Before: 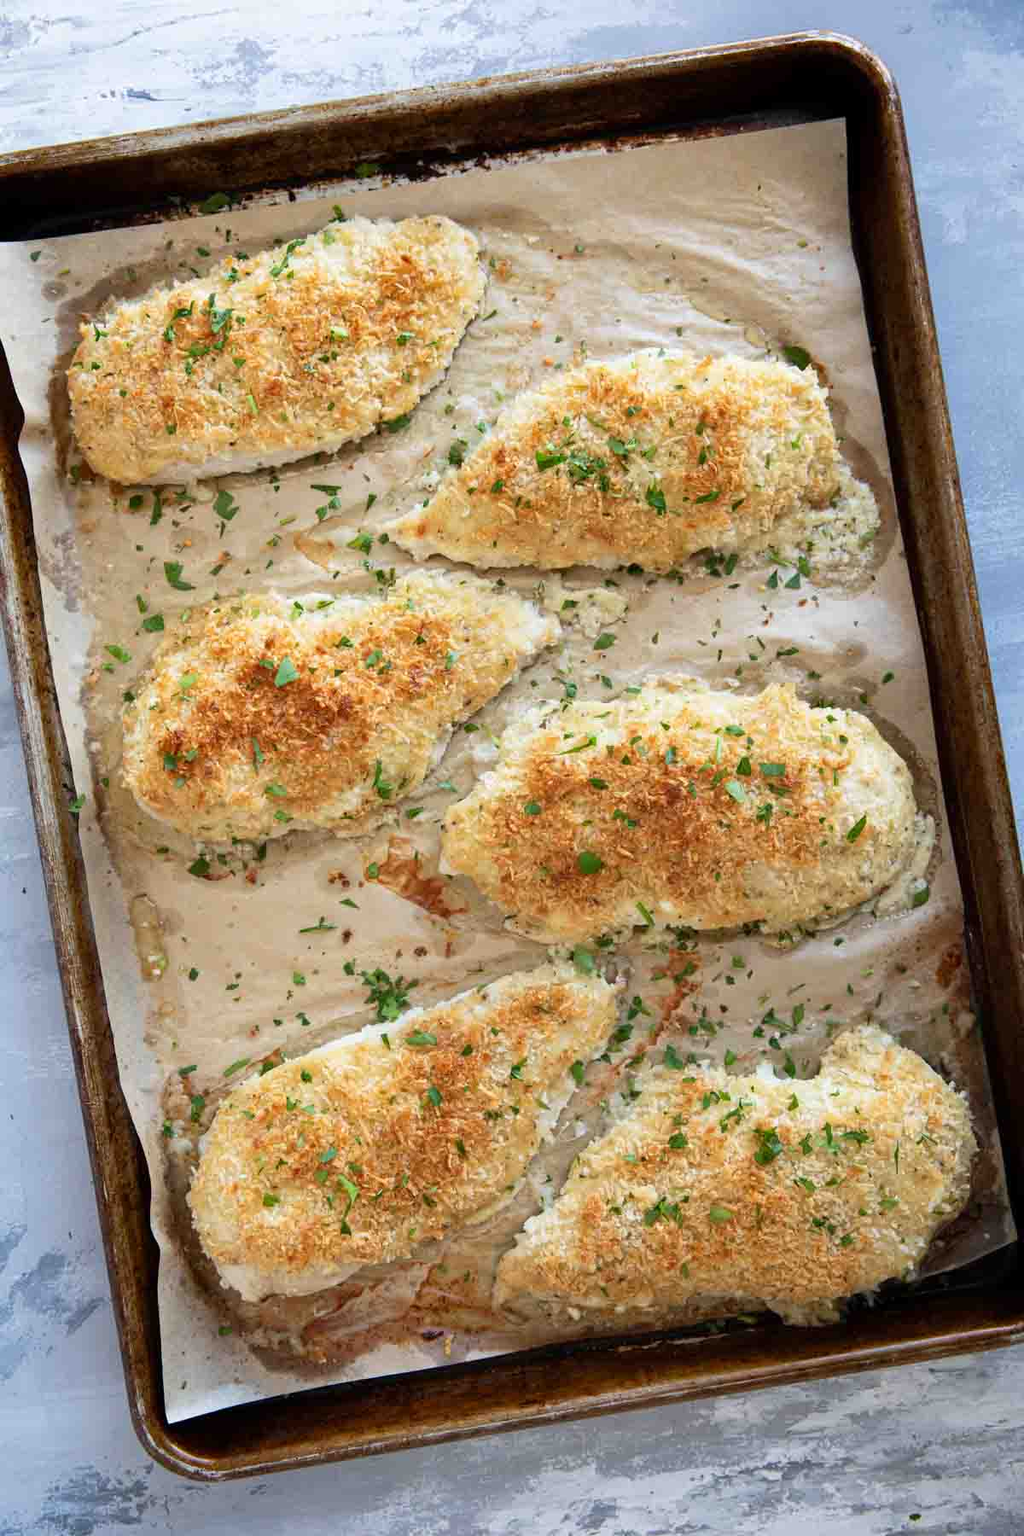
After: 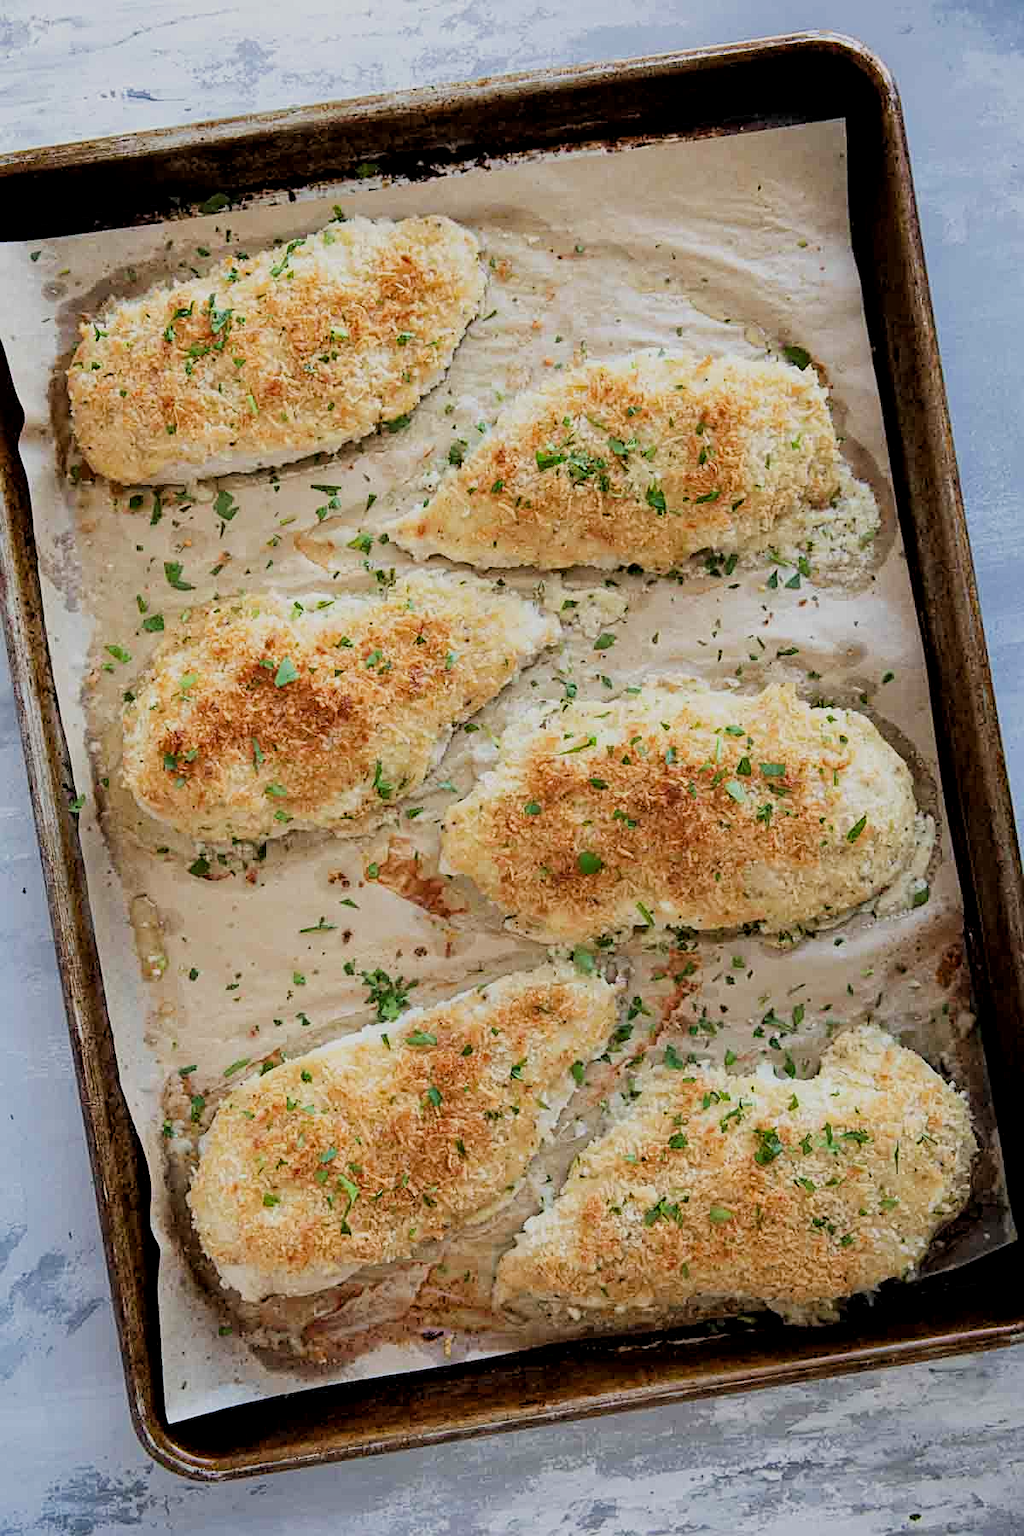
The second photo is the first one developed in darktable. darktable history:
sharpen: amount 0.478
filmic rgb: black relative exposure -7.65 EV, white relative exposure 4.56 EV, hardness 3.61
local contrast: highlights 100%, shadows 100%, detail 120%, midtone range 0.2
